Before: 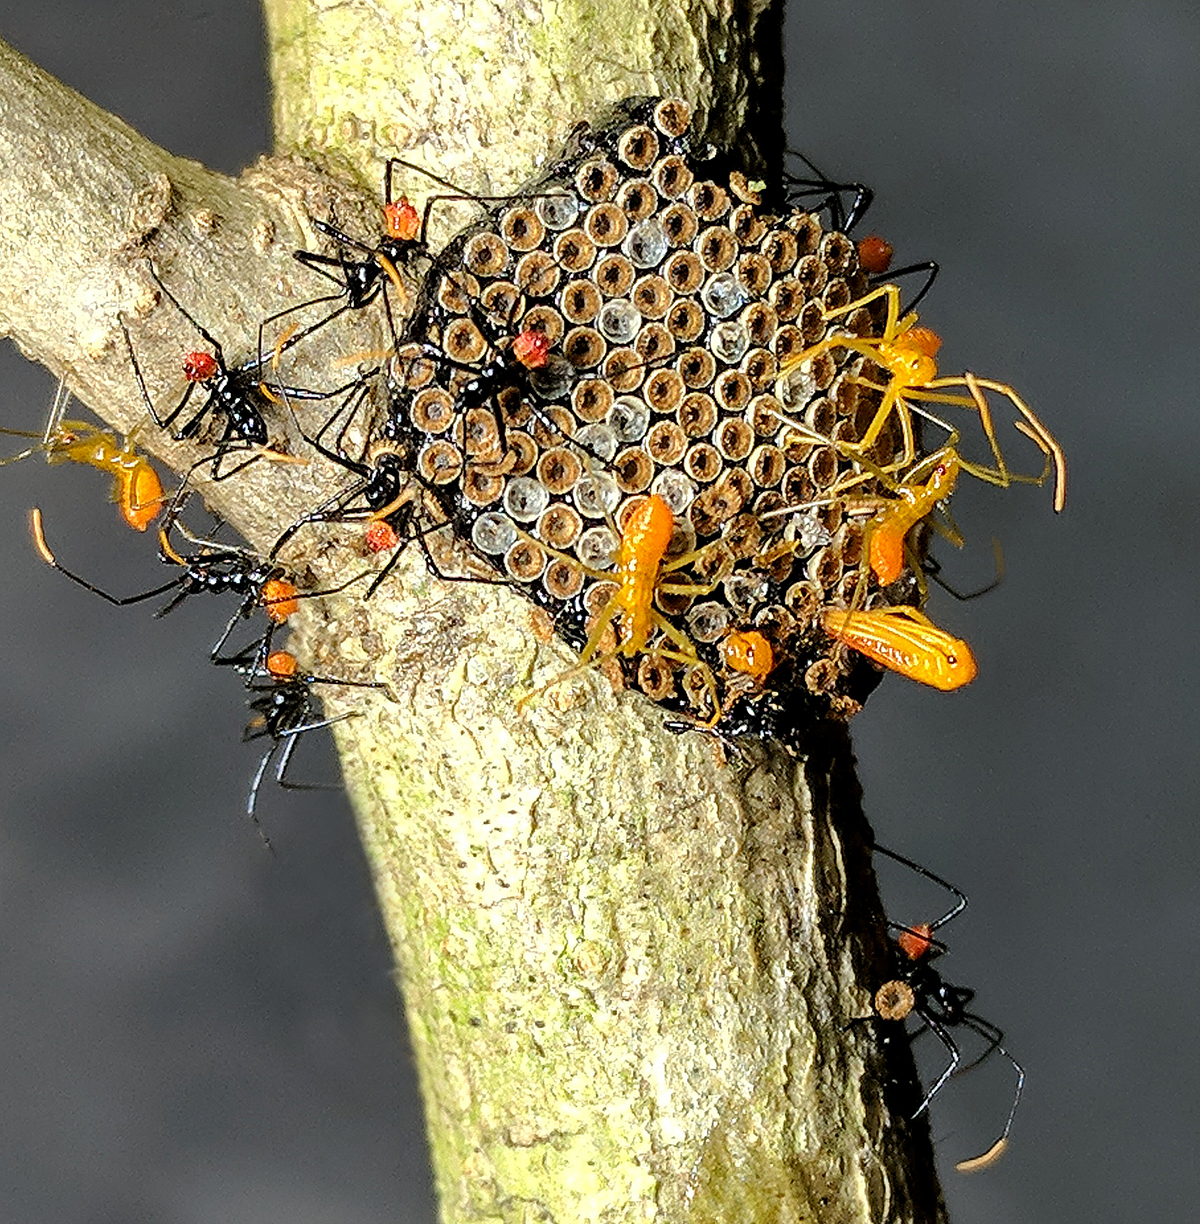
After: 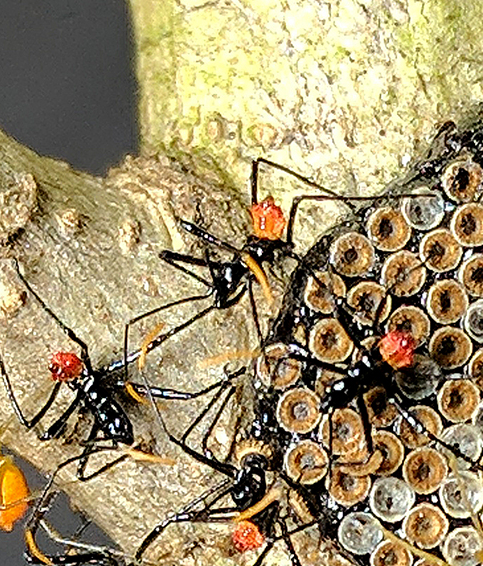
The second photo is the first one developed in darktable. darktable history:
crop and rotate: left 11.246%, top 0.079%, right 48.502%, bottom 53.609%
